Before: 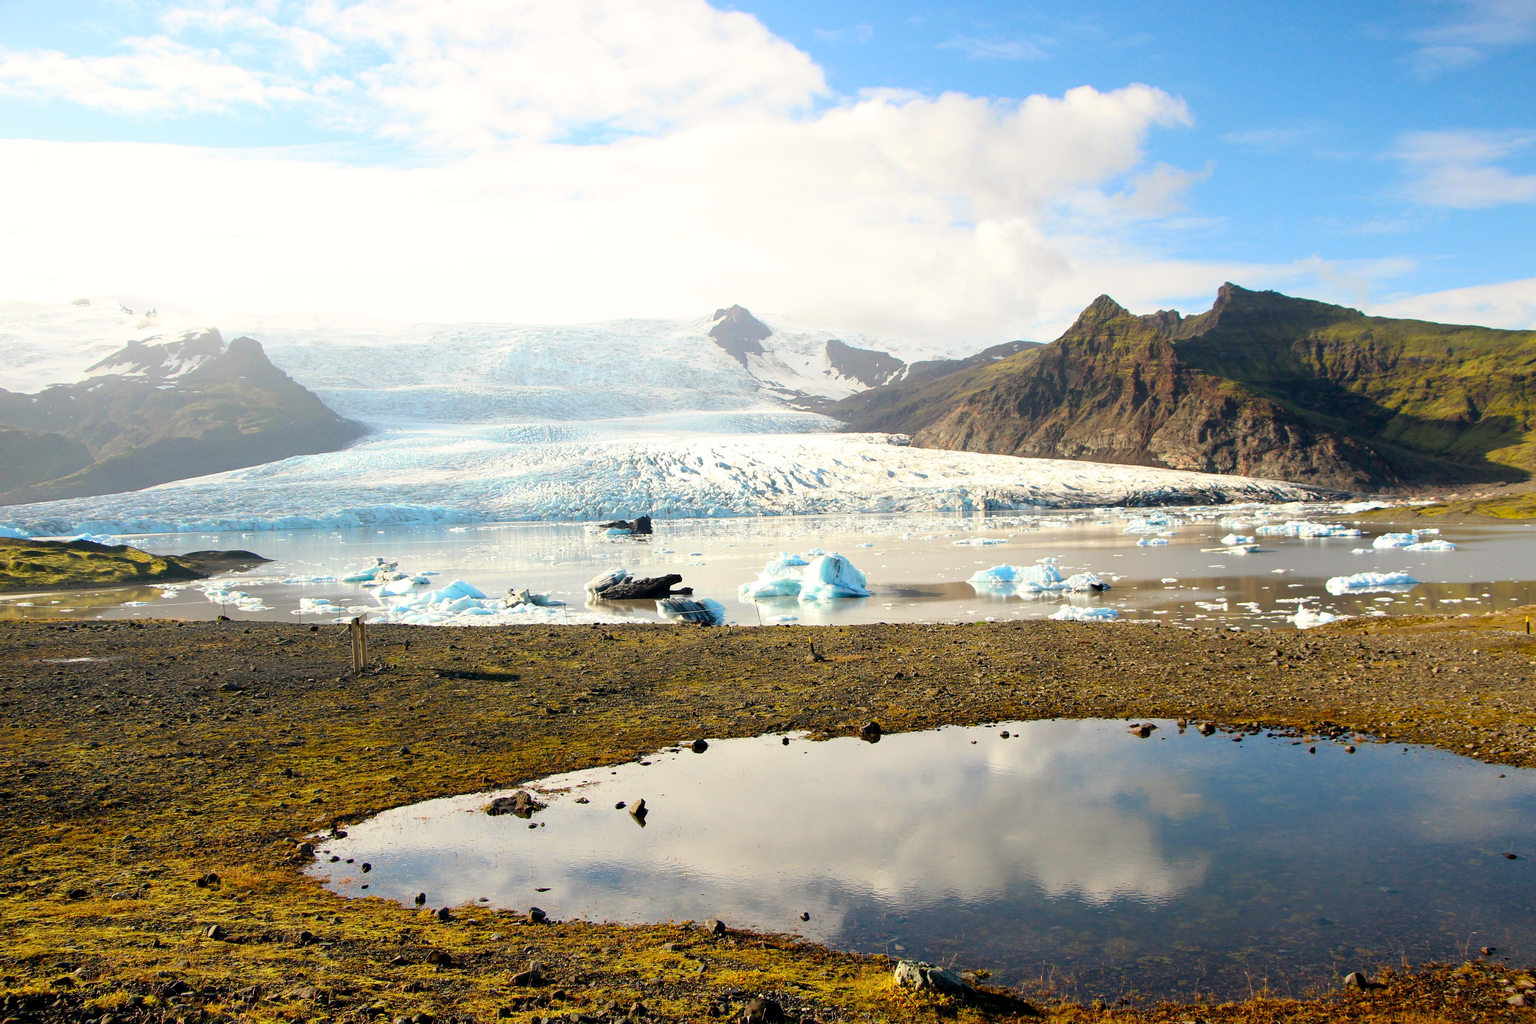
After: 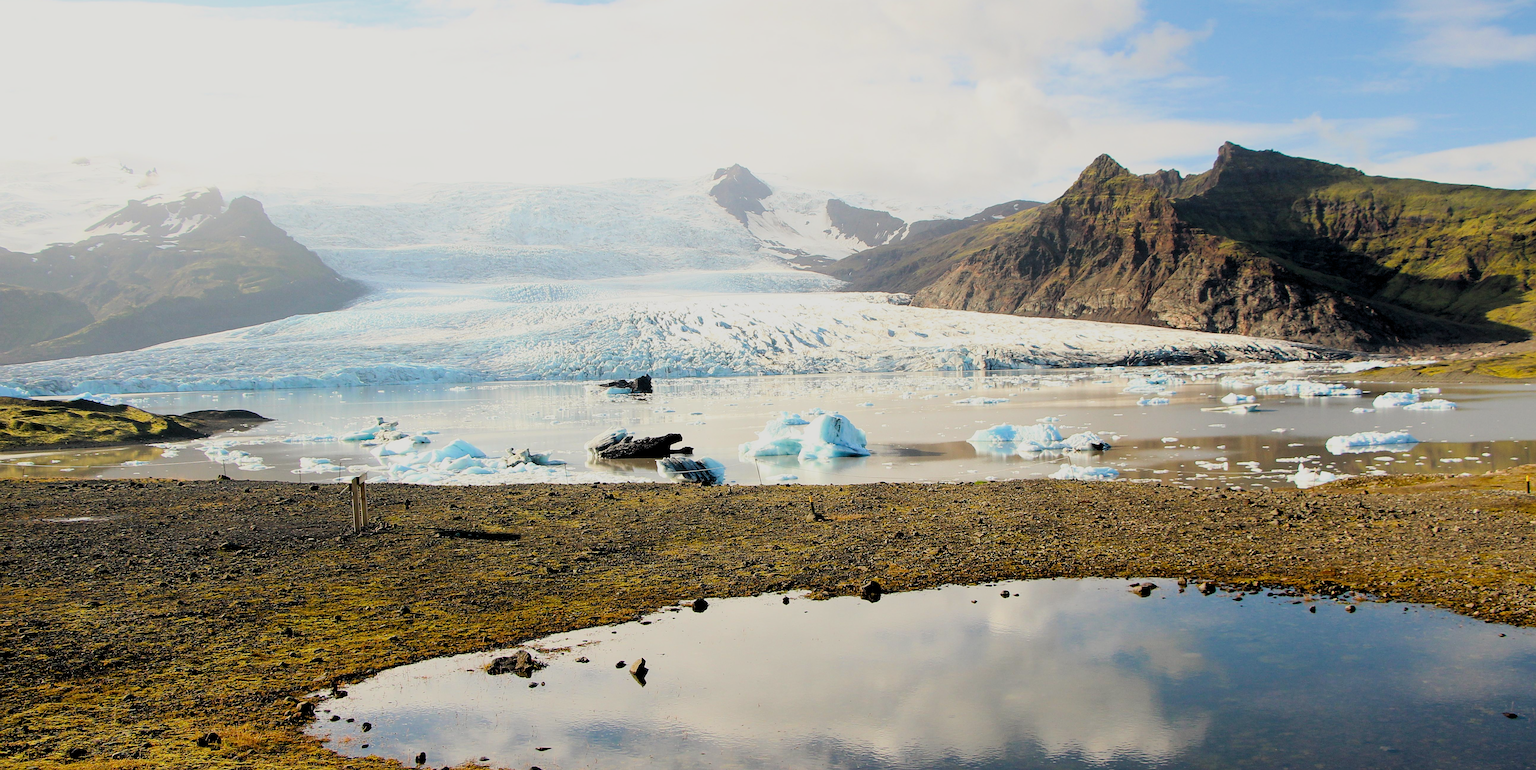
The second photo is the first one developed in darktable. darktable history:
crop: top 13.792%, bottom 10.971%
filmic rgb: black relative exposure -7.65 EV, white relative exposure 4.56 EV, hardness 3.61, contrast 1.055
levels: levels [0.031, 0.5, 0.969]
sharpen: amount 0.461
